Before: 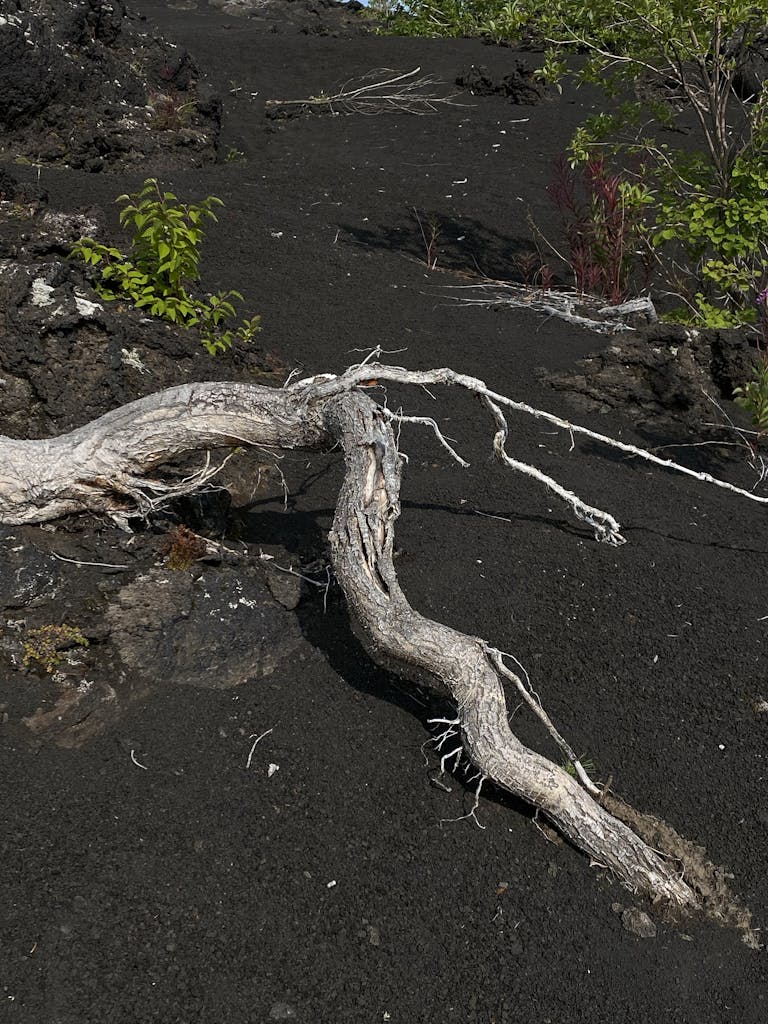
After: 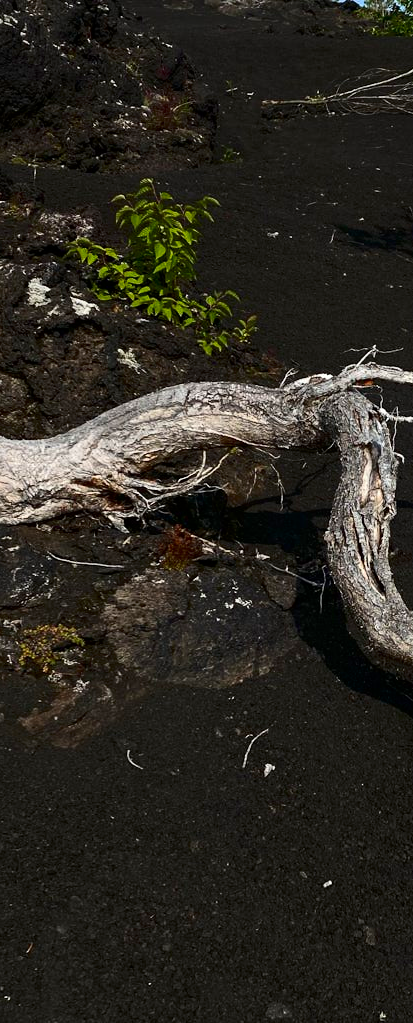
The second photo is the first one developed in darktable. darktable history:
contrast brightness saturation: contrast 0.19, brightness -0.11, saturation 0.21
crop: left 0.587%, right 45.588%, bottom 0.086%
